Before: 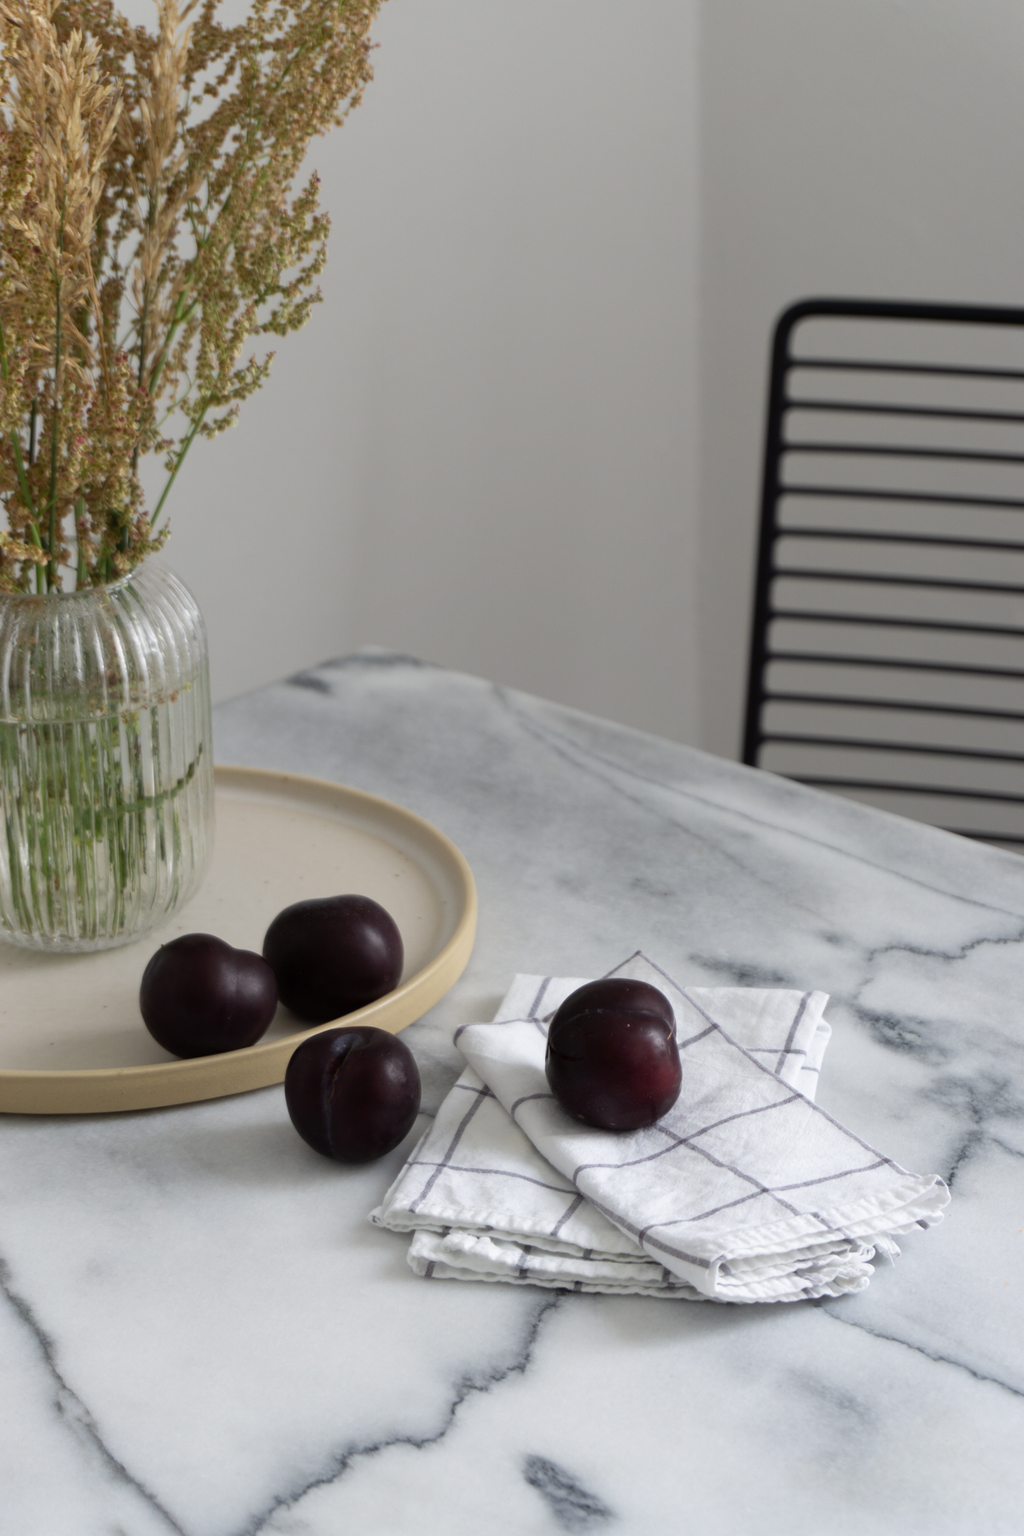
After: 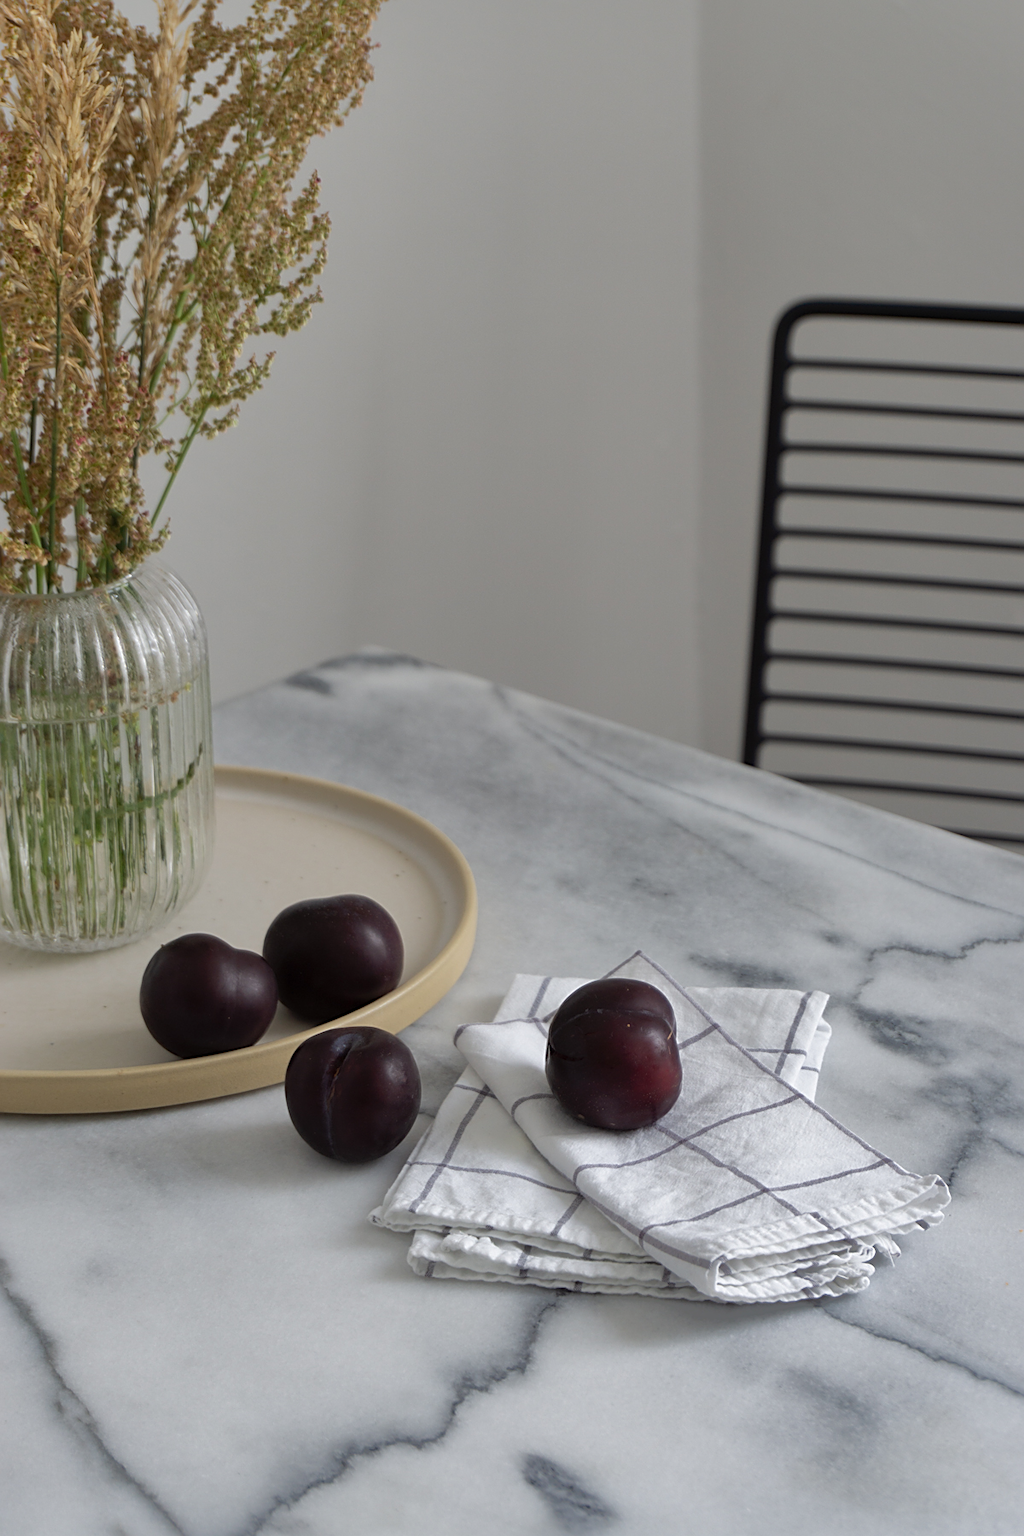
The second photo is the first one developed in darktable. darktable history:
shadows and highlights: shadows 39.49, highlights -59.73, highlights color adjustment 31.59%
sharpen: amount 0.589
